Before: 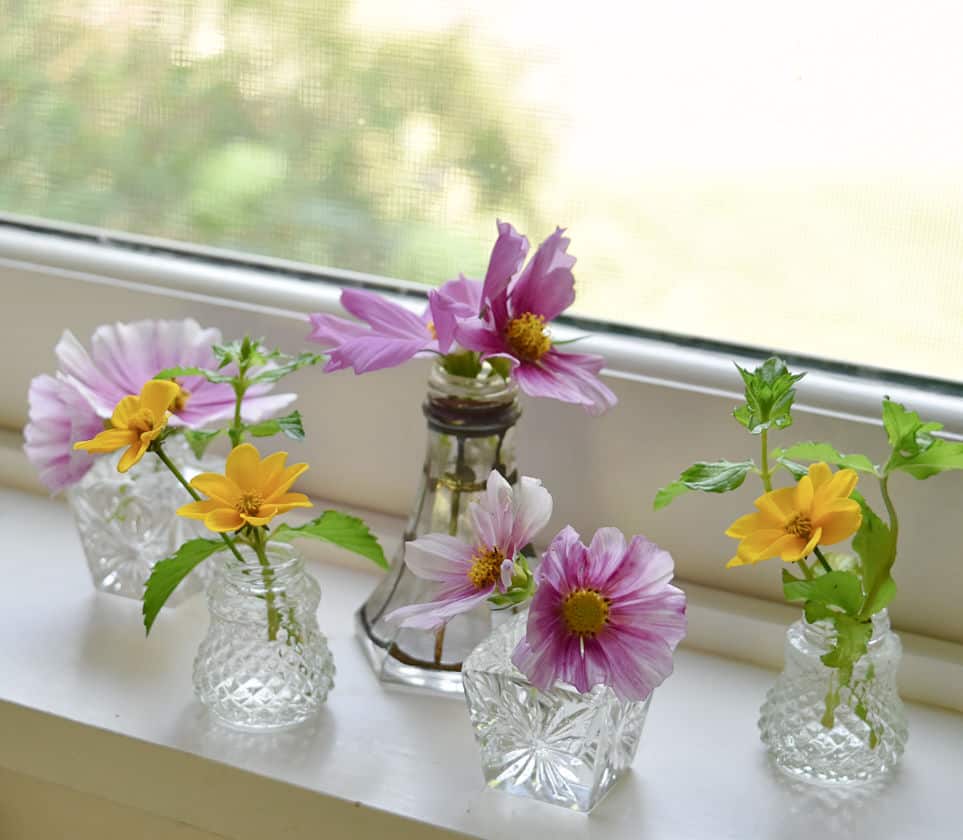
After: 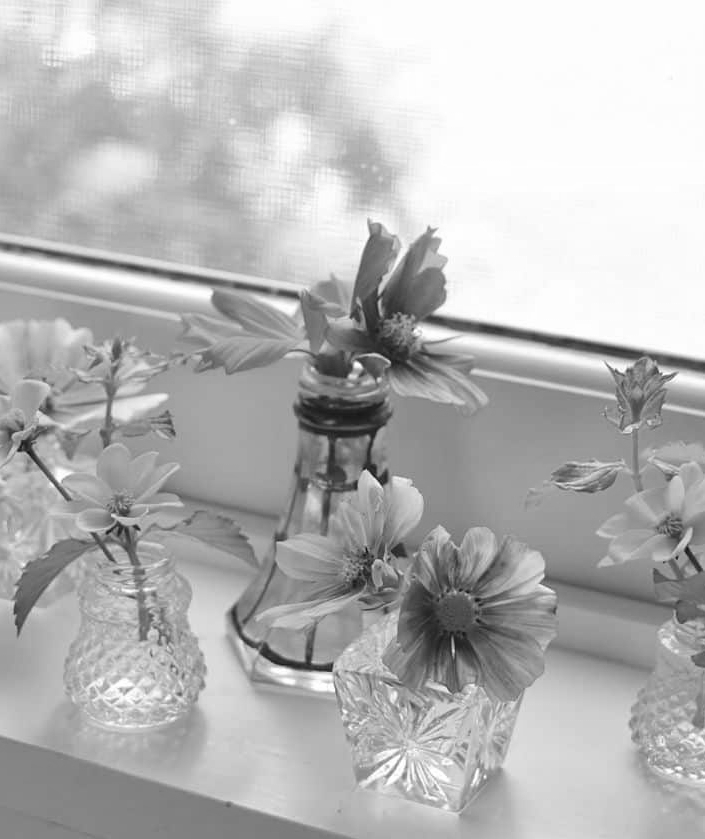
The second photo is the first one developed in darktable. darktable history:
monochrome: a 16.01, b -2.65, highlights 0.52
crop: left 13.443%, right 13.31%
